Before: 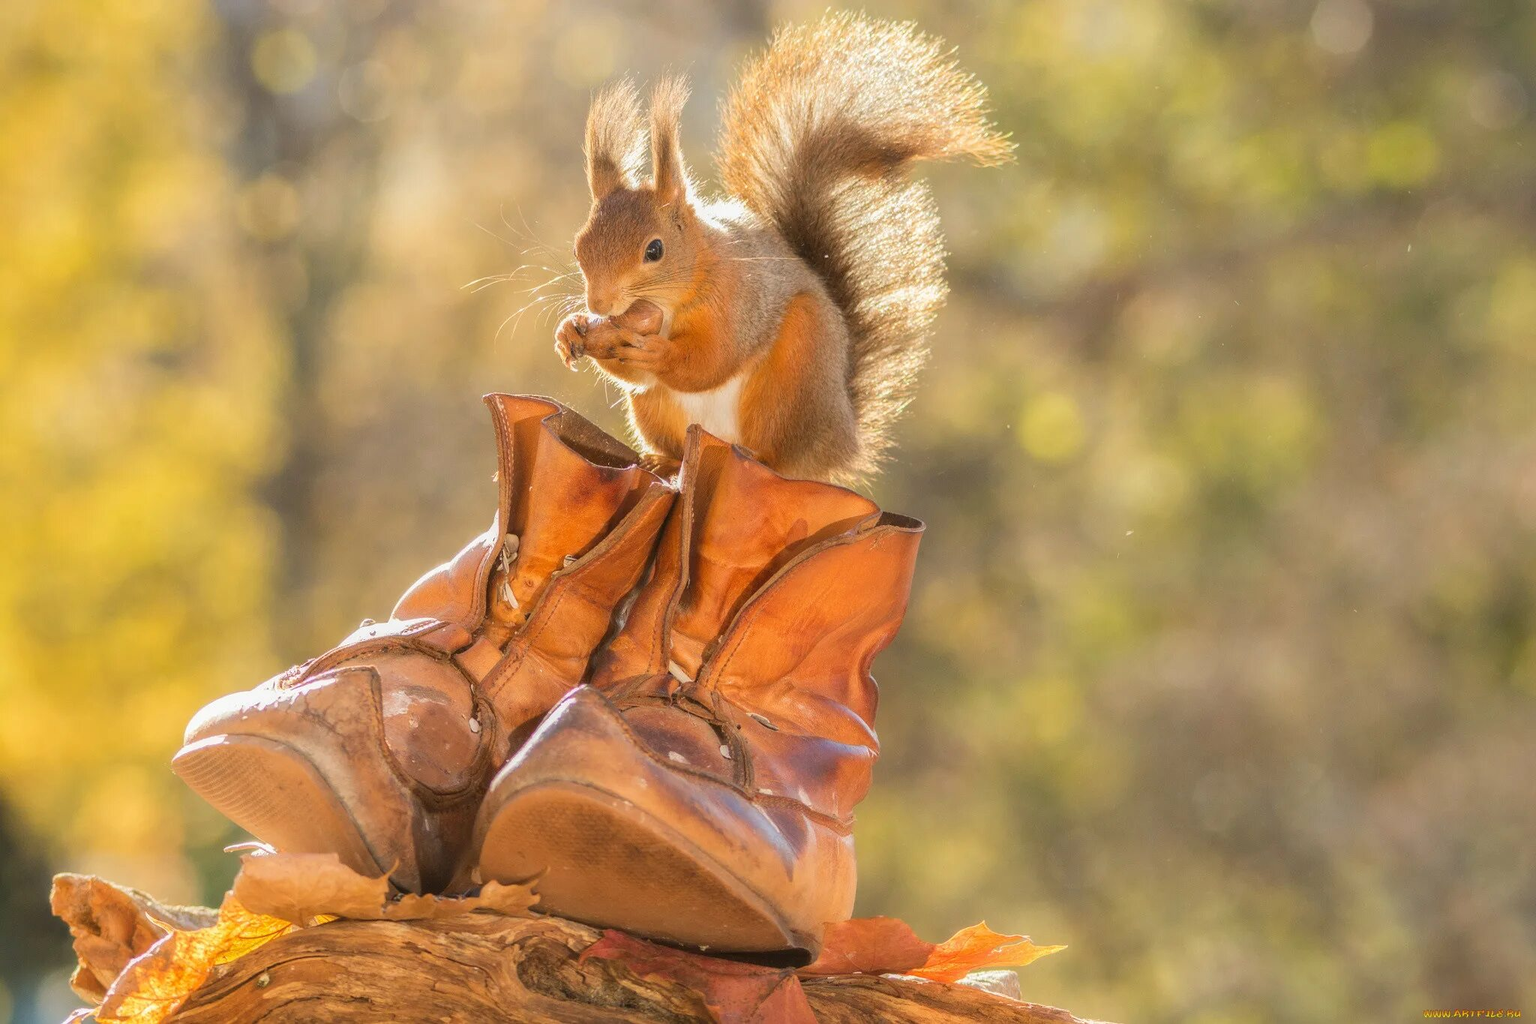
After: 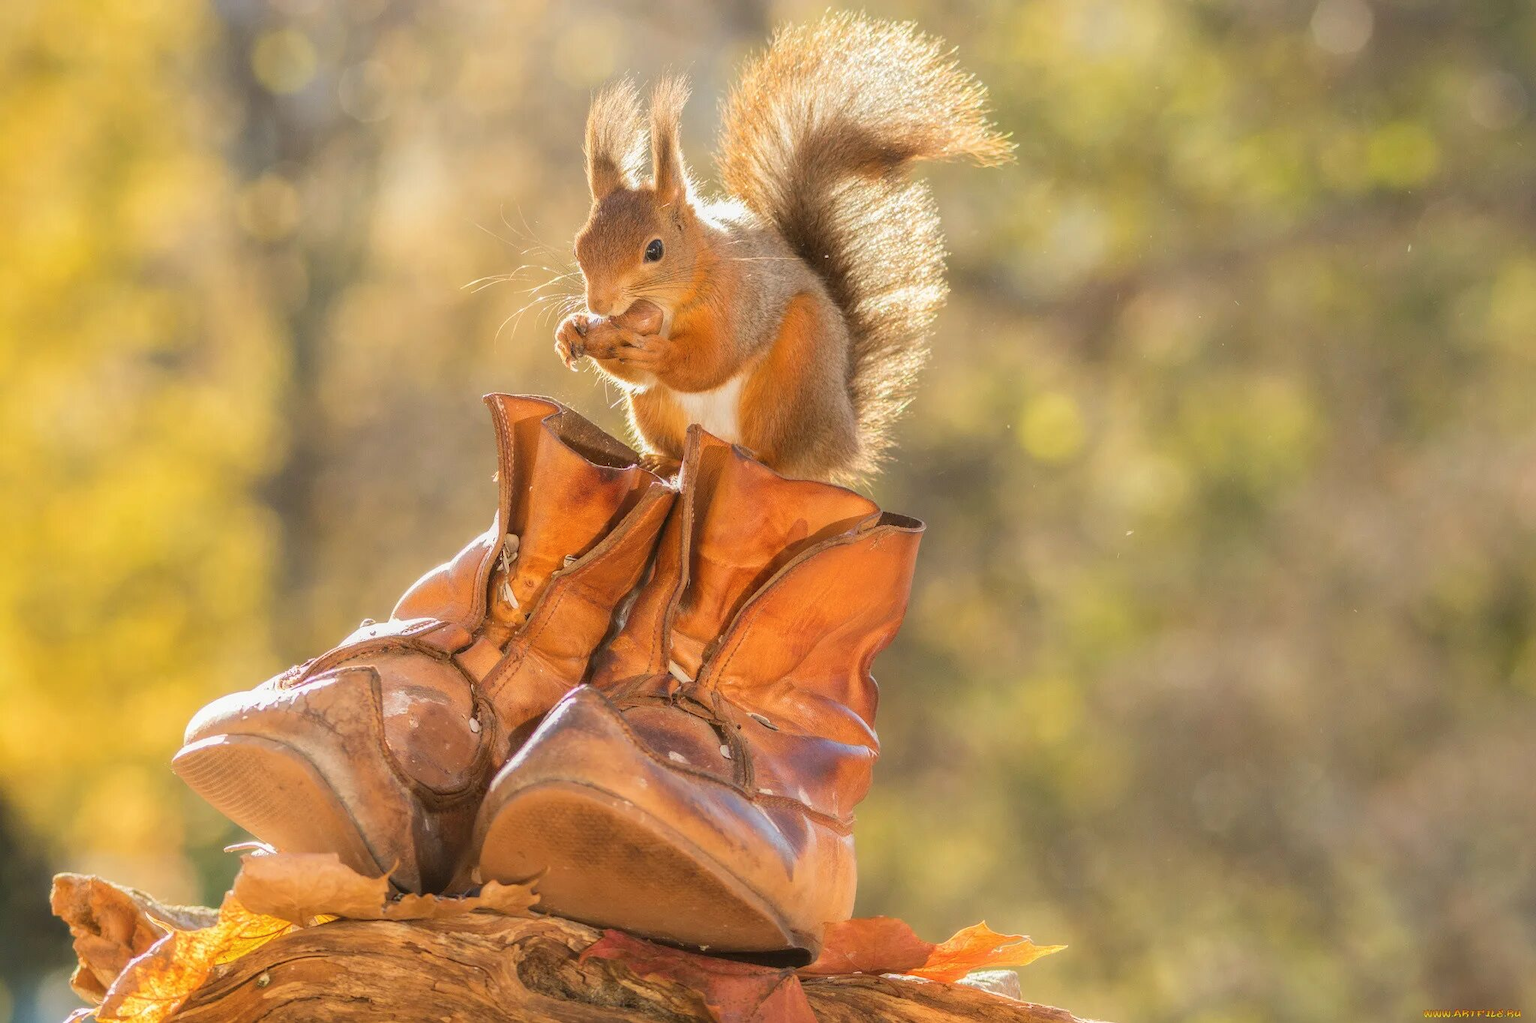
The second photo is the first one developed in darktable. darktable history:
color balance rgb: perceptual saturation grading › global saturation 0.482%
